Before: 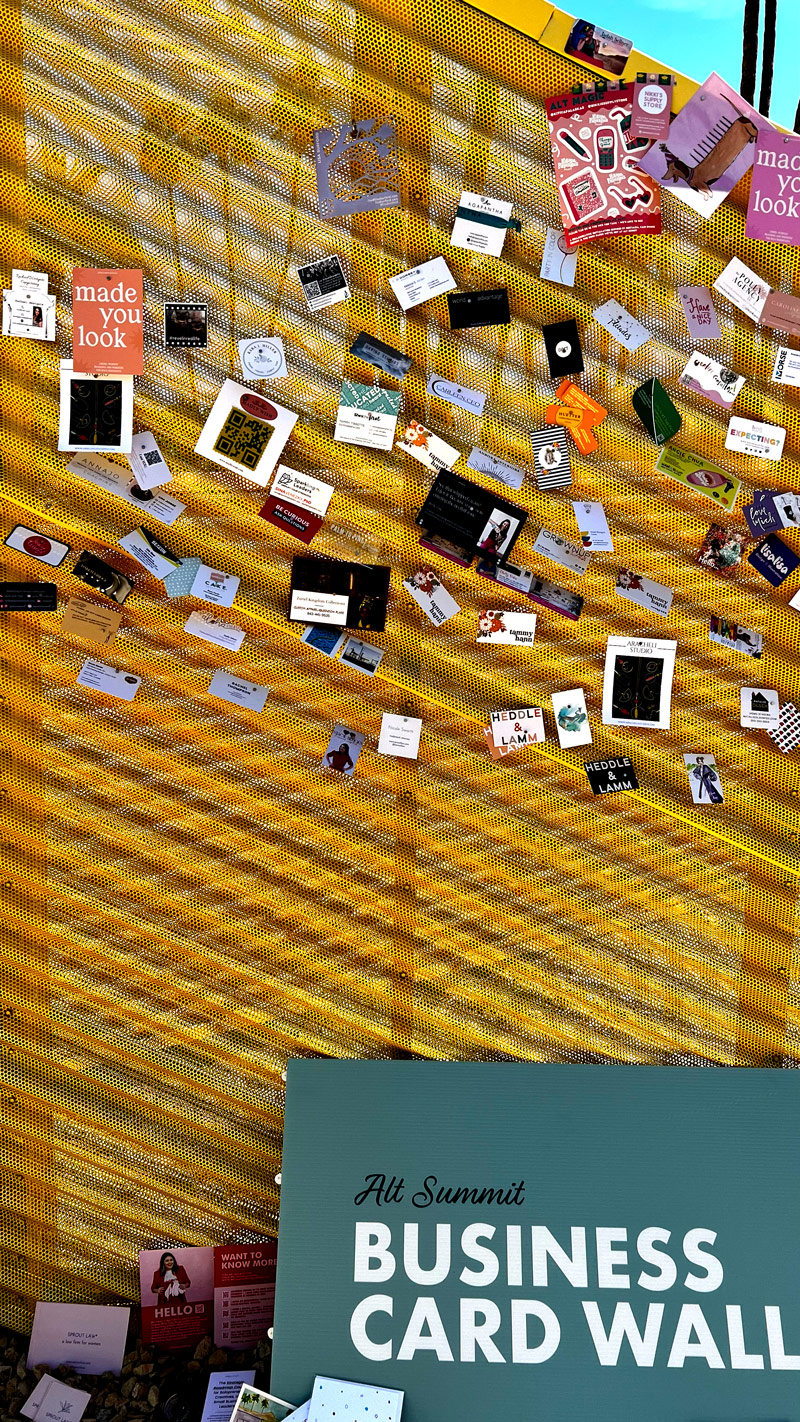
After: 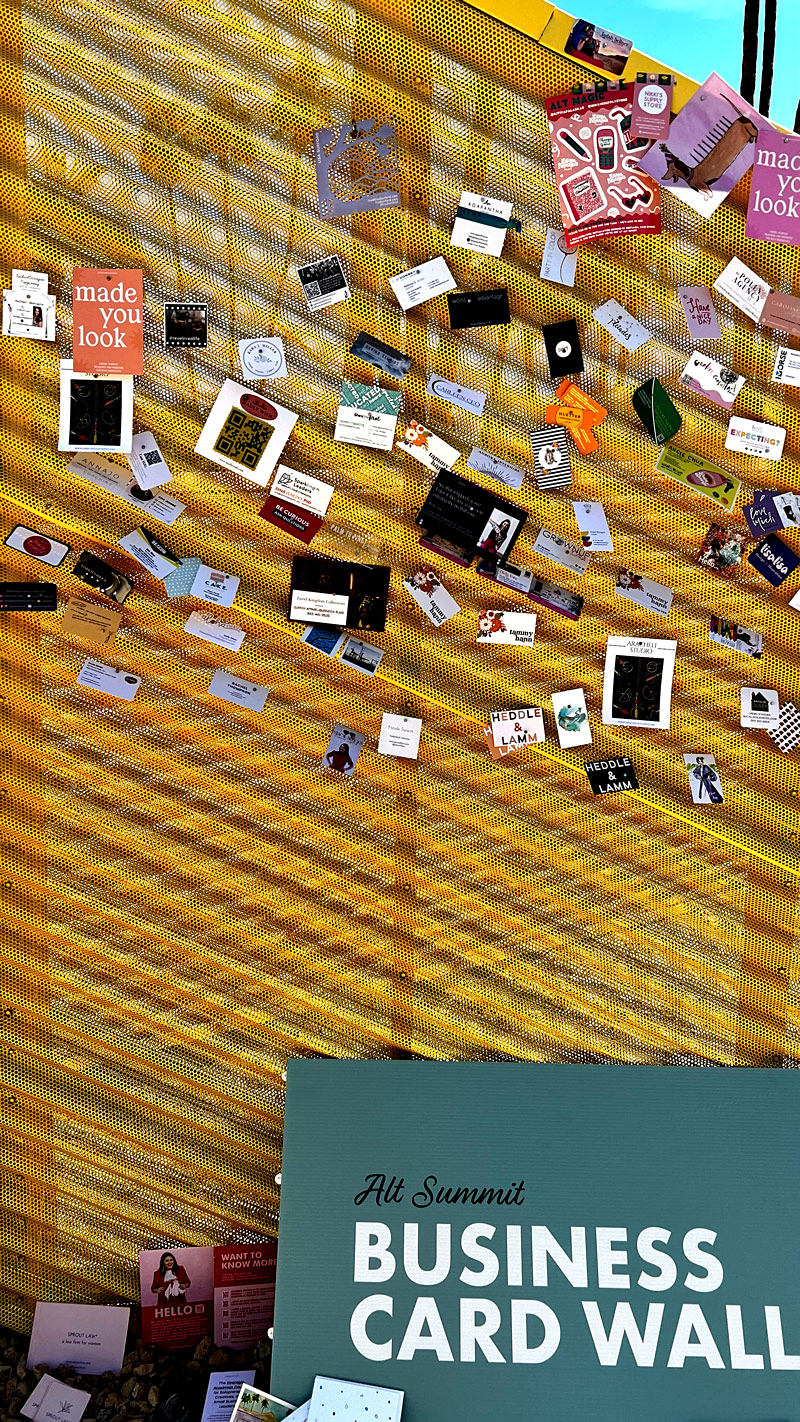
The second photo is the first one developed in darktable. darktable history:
sharpen: amount 0.201
